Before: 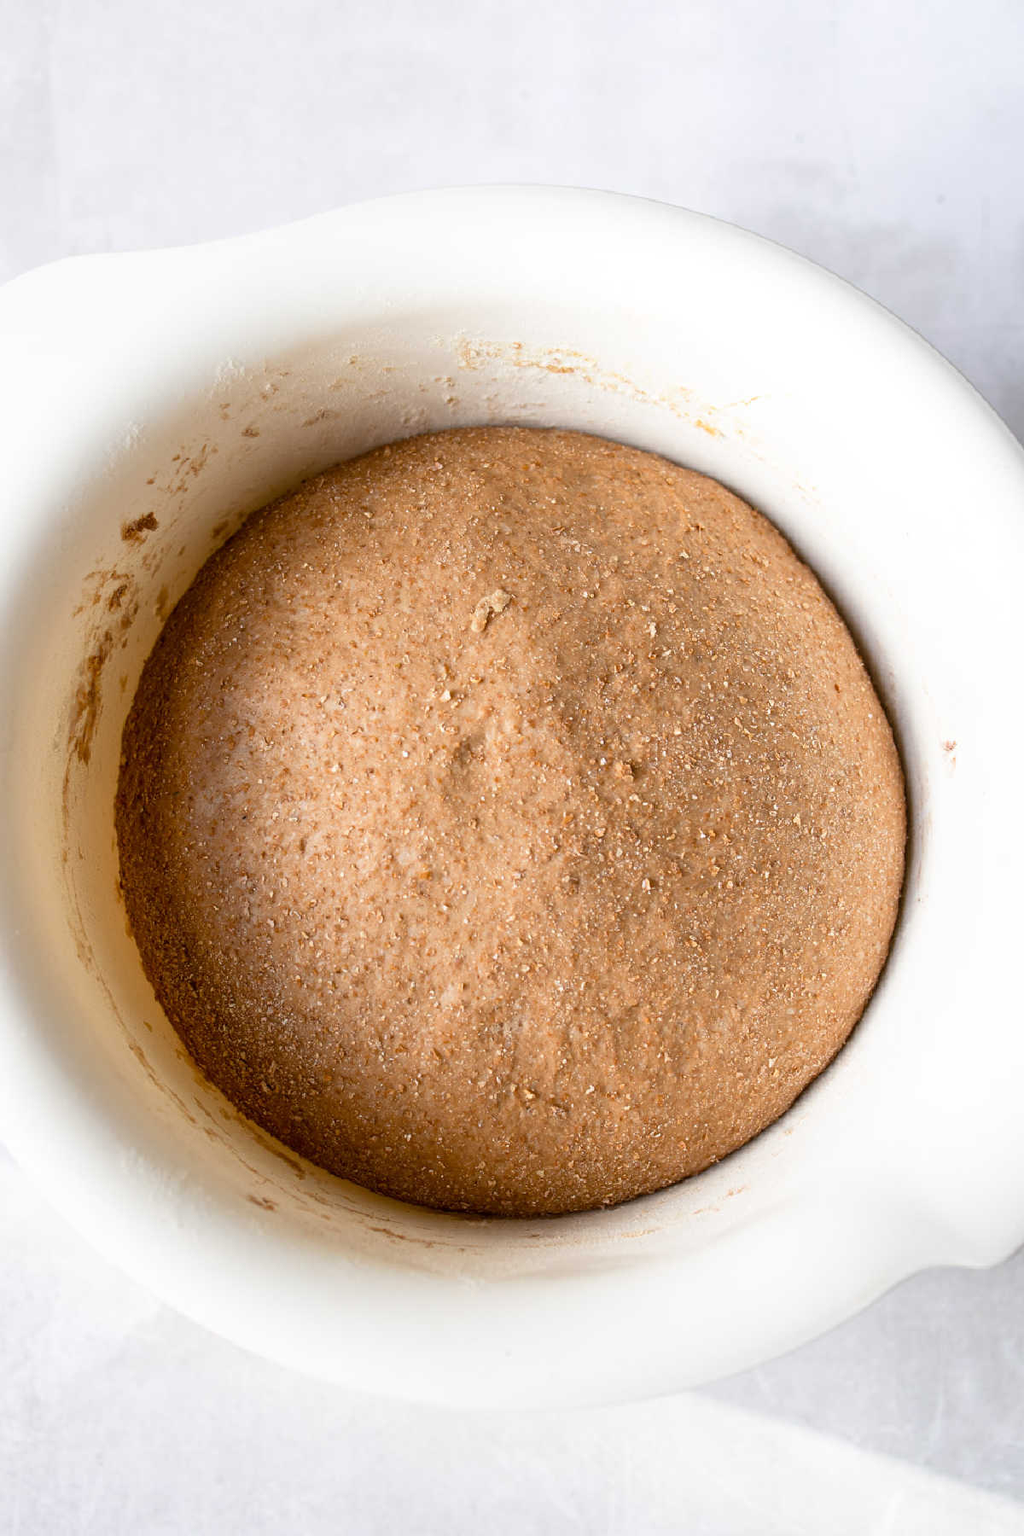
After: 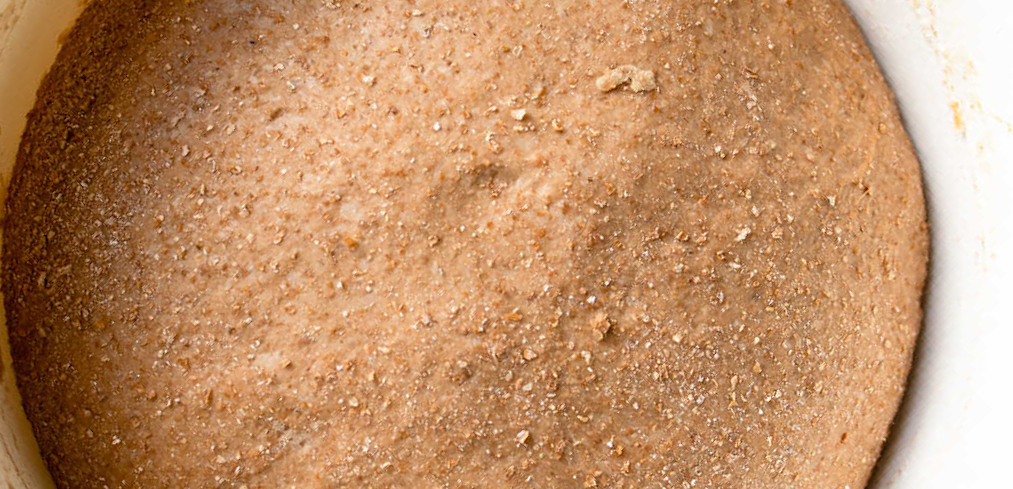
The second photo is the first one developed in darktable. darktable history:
crop and rotate: angle -46.07°, top 16.557%, right 0.847%, bottom 11.605%
